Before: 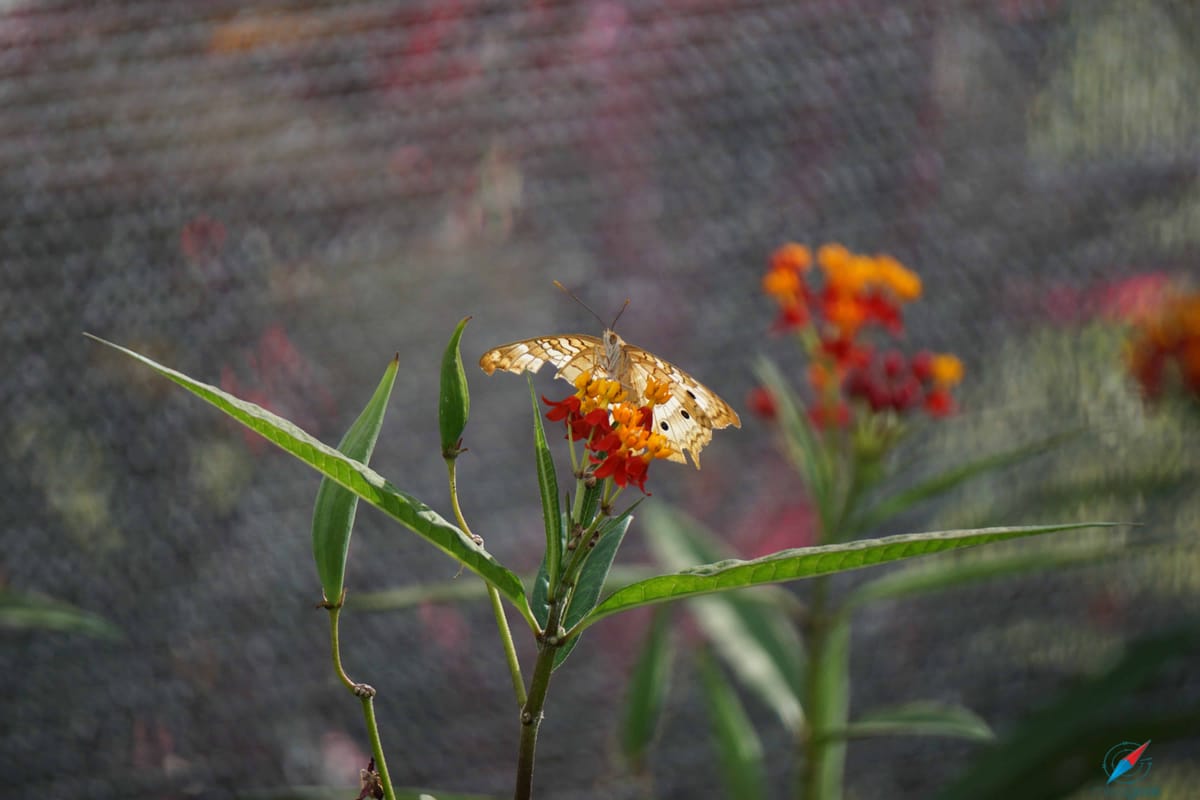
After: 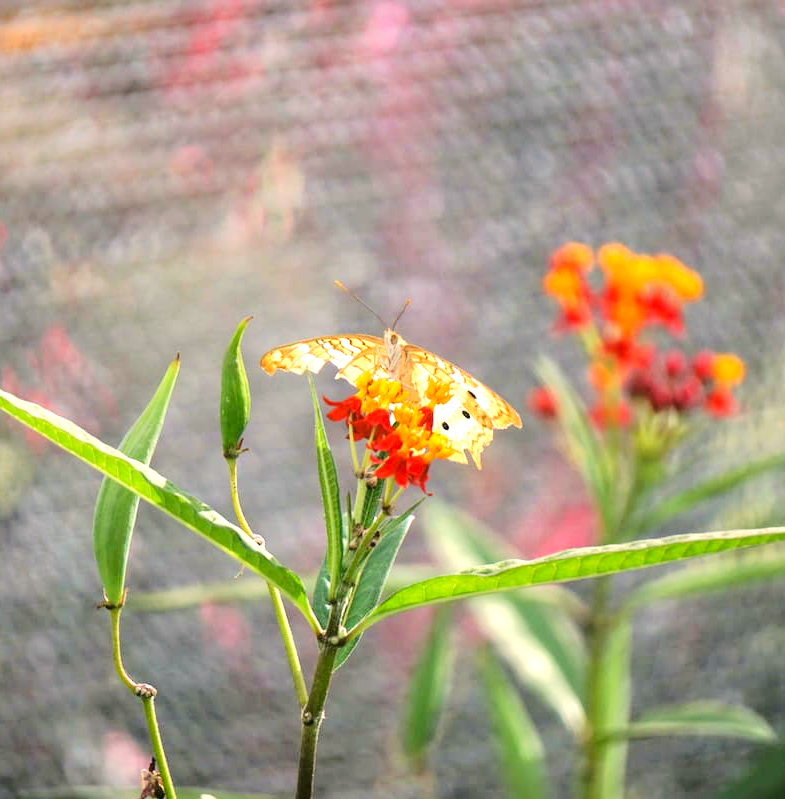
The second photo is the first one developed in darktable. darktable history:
exposure: black level correction 0, exposure 1.372 EV, compensate exposure bias true, compensate highlight preservation false
color correction: highlights a* 4.47, highlights b* 4.97, shadows a* -7.34, shadows b* 4.96
crop and rotate: left 18.252%, right 16.284%
tone curve: curves: ch0 [(0, 0) (0.003, 0.013) (0.011, 0.016) (0.025, 0.021) (0.044, 0.029) (0.069, 0.039) (0.1, 0.056) (0.136, 0.085) (0.177, 0.14) (0.224, 0.201) (0.277, 0.28) (0.335, 0.372) (0.399, 0.475) (0.468, 0.567) (0.543, 0.643) (0.623, 0.722) (0.709, 0.801) (0.801, 0.859) (0.898, 0.927) (1, 1)], color space Lab, linked channels, preserve colors none
